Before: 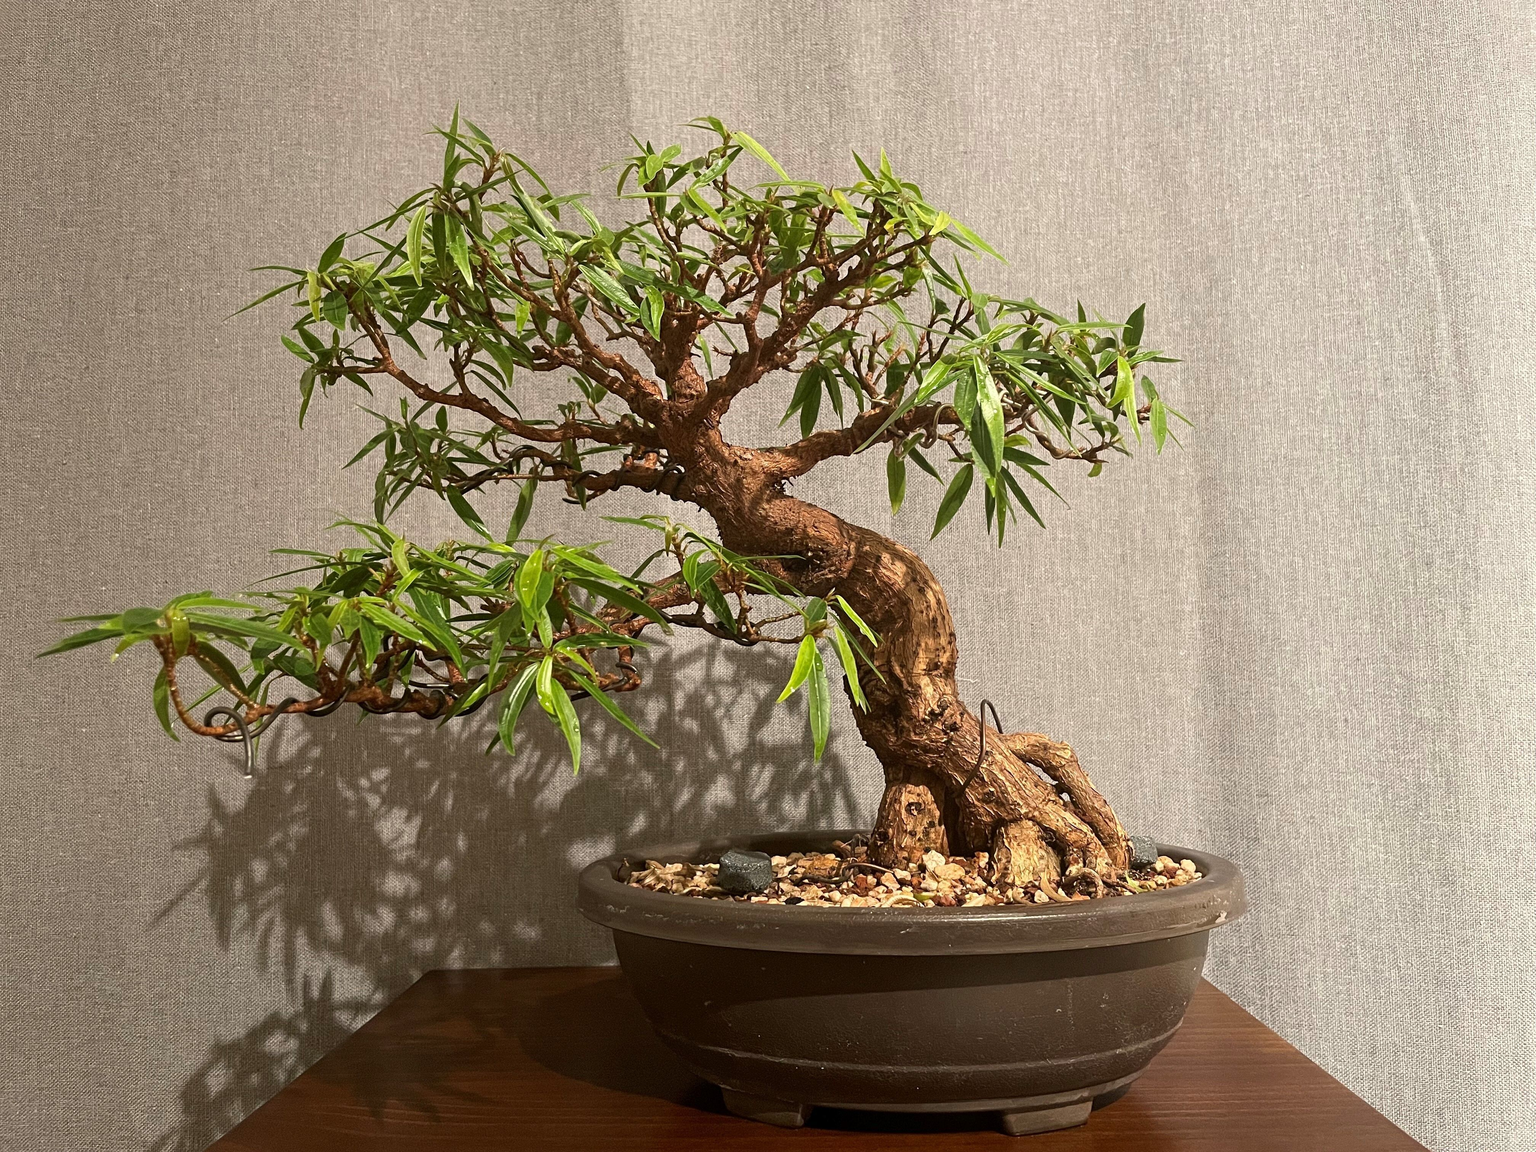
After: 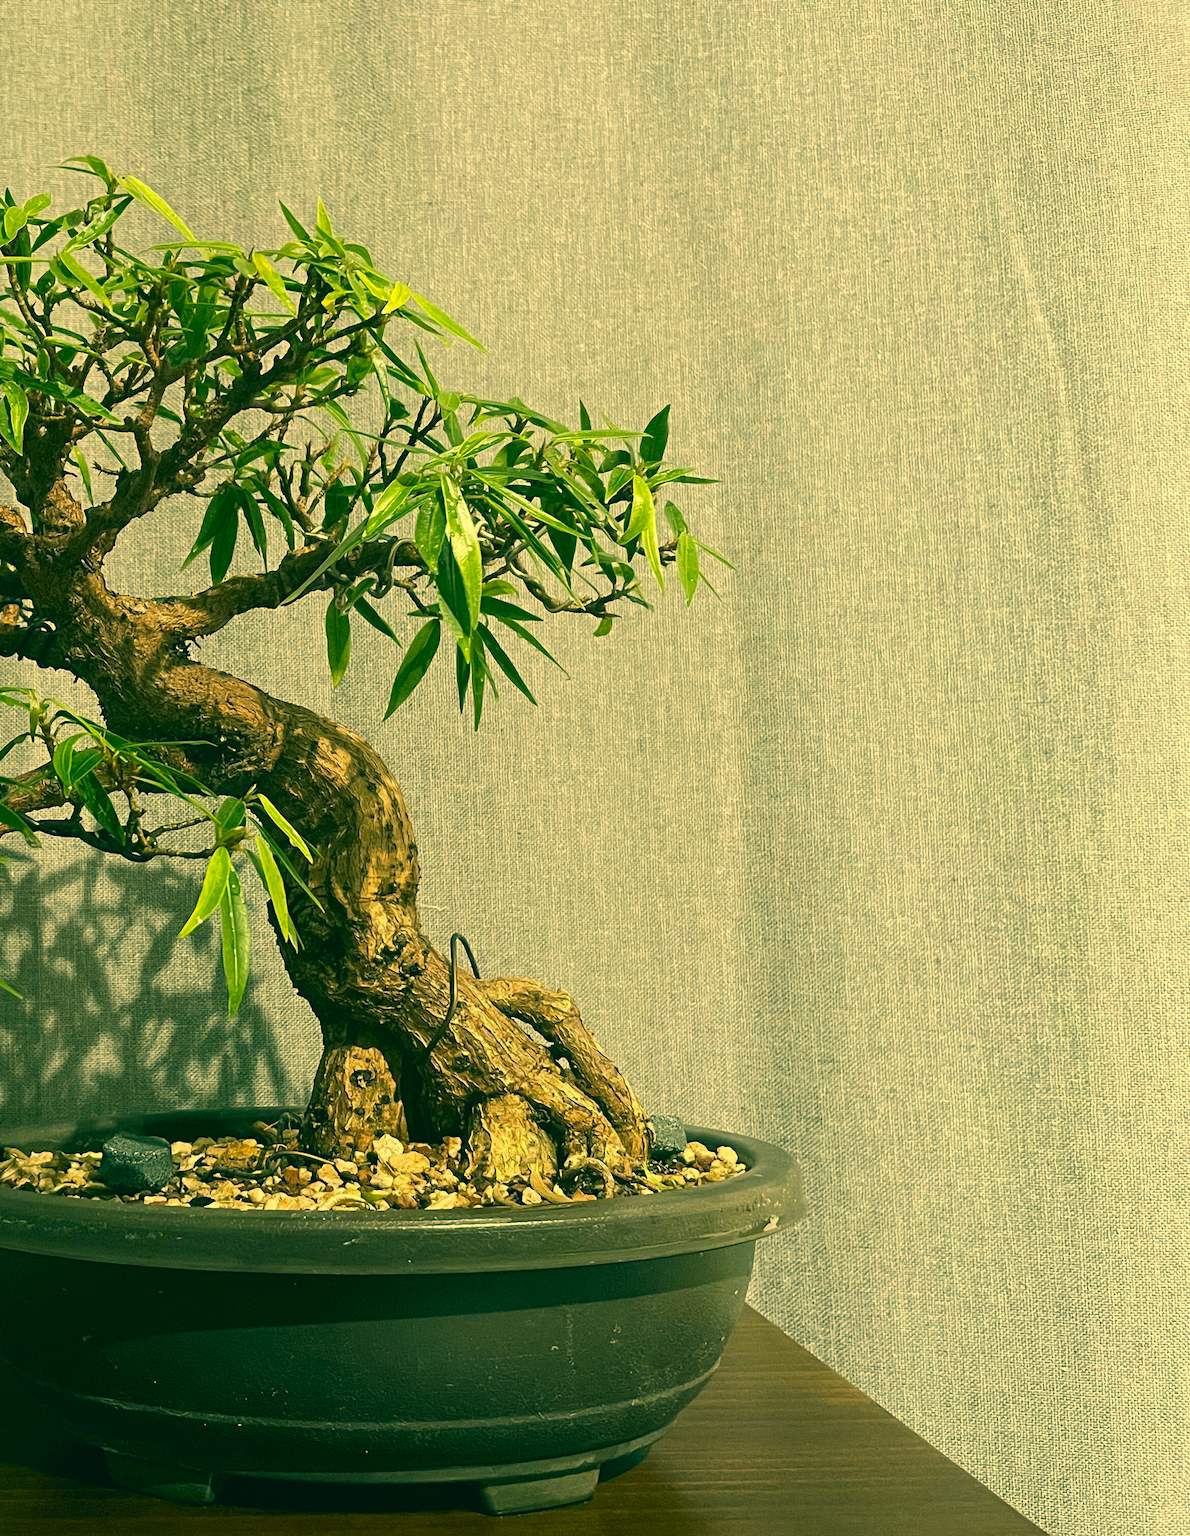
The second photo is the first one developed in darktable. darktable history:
crop: left 41.866%
color correction: highlights a* 2.21, highlights b* 33.89, shadows a* -36.64, shadows b* -5.34
